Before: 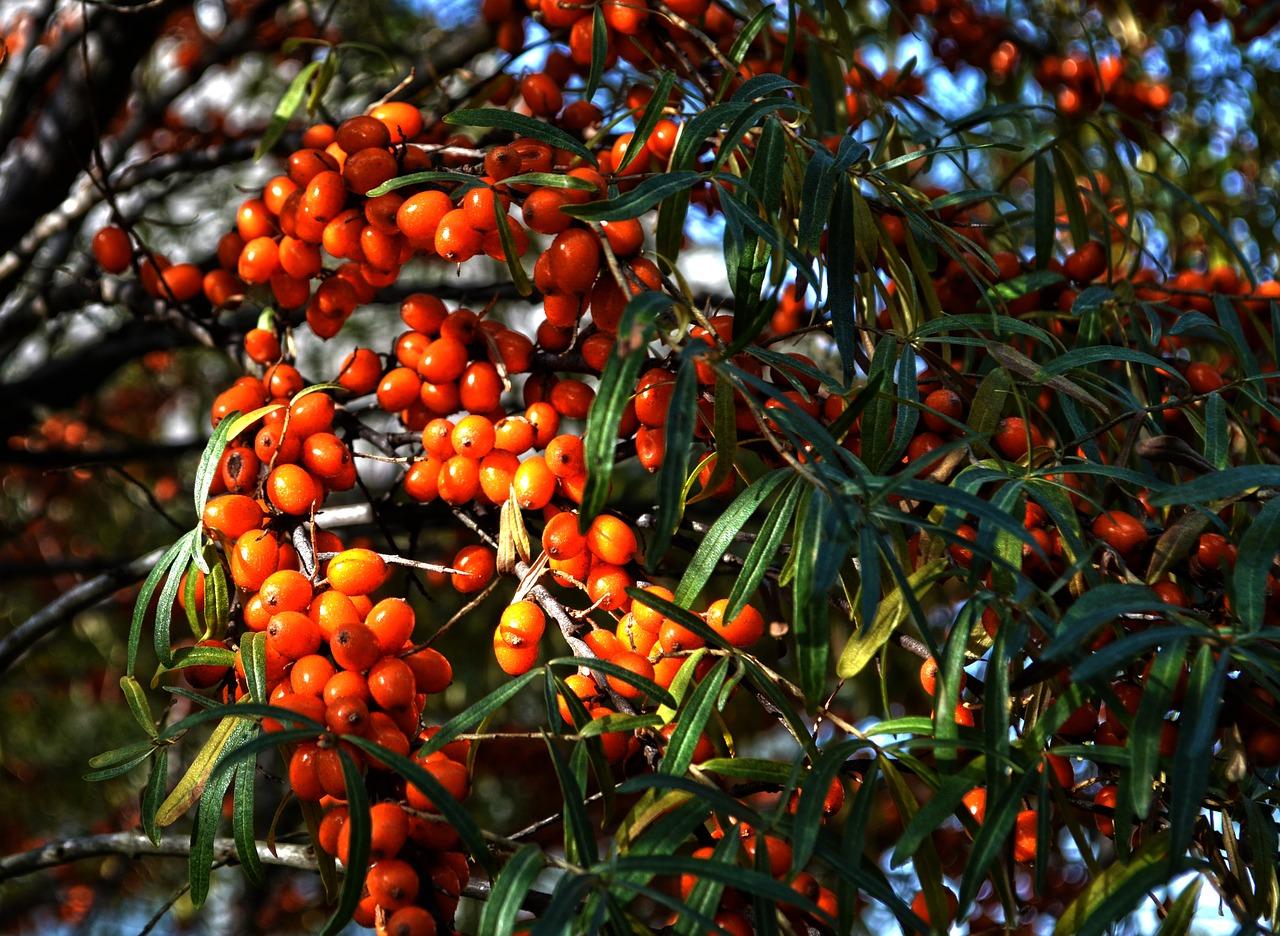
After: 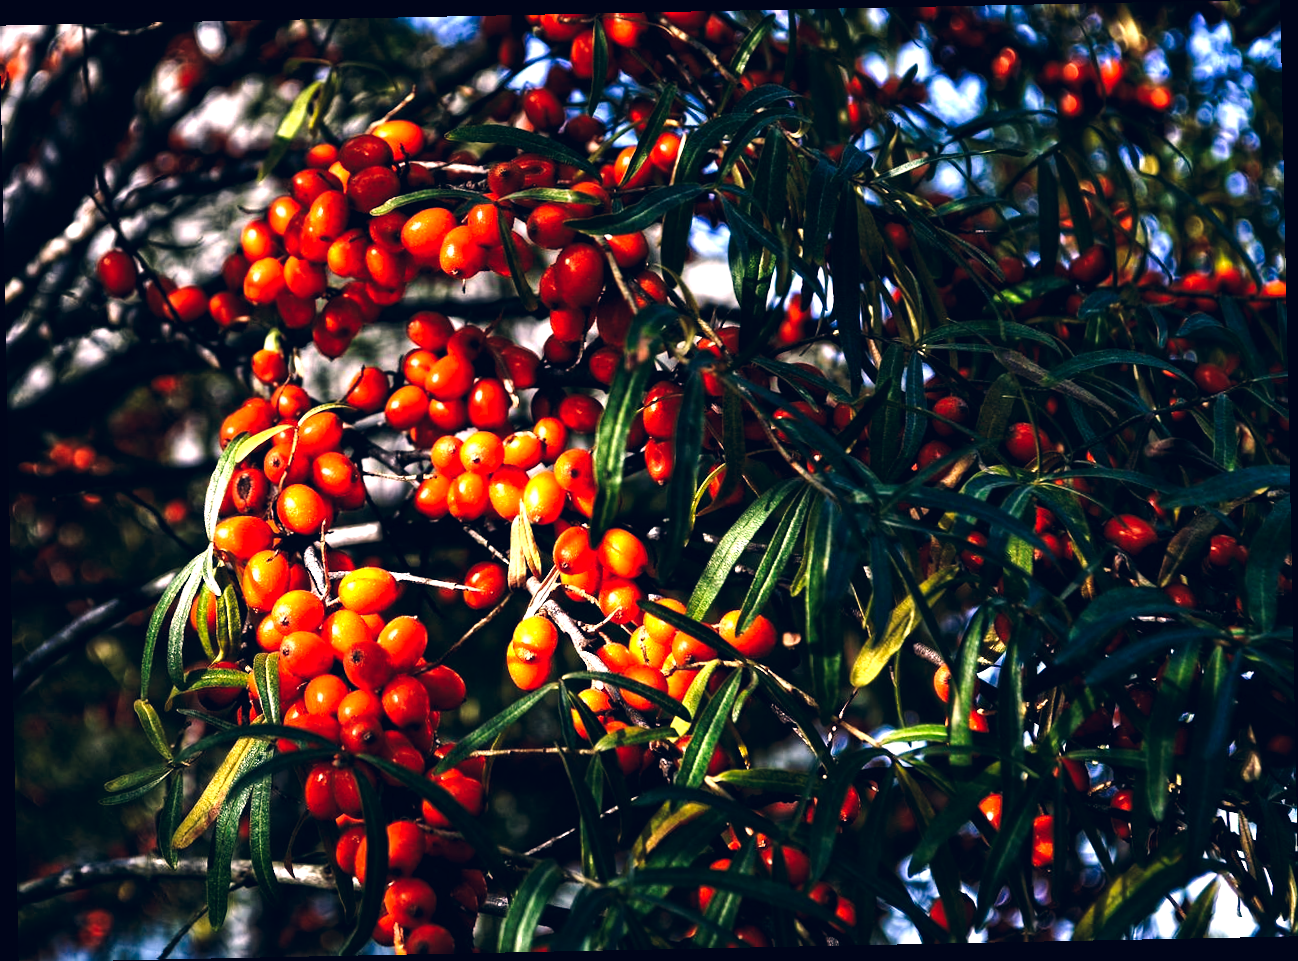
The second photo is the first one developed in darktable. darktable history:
exposure: exposure 0.661 EV, compensate highlight preservation false
color correction: highlights a* 14.46, highlights b* 5.85, shadows a* -5.53, shadows b* -15.24, saturation 0.85
tone curve: curves: ch0 [(0, 0) (0.003, 0.006) (0.011, 0.007) (0.025, 0.01) (0.044, 0.015) (0.069, 0.023) (0.1, 0.031) (0.136, 0.045) (0.177, 0.066) (0.224, 0.098) (0.277, 0.139) (0.335, 0.194) (0.399, 0.254) (0.468, 0.346) (0.543, 0.45) (0.623, 0.56) (0.709, 0.667) (0.801, 0.78) (0.898, 0.891) (1, 1)], preserve colors none
rotate and perspective: rotation -1.17°, automatic cropping off
